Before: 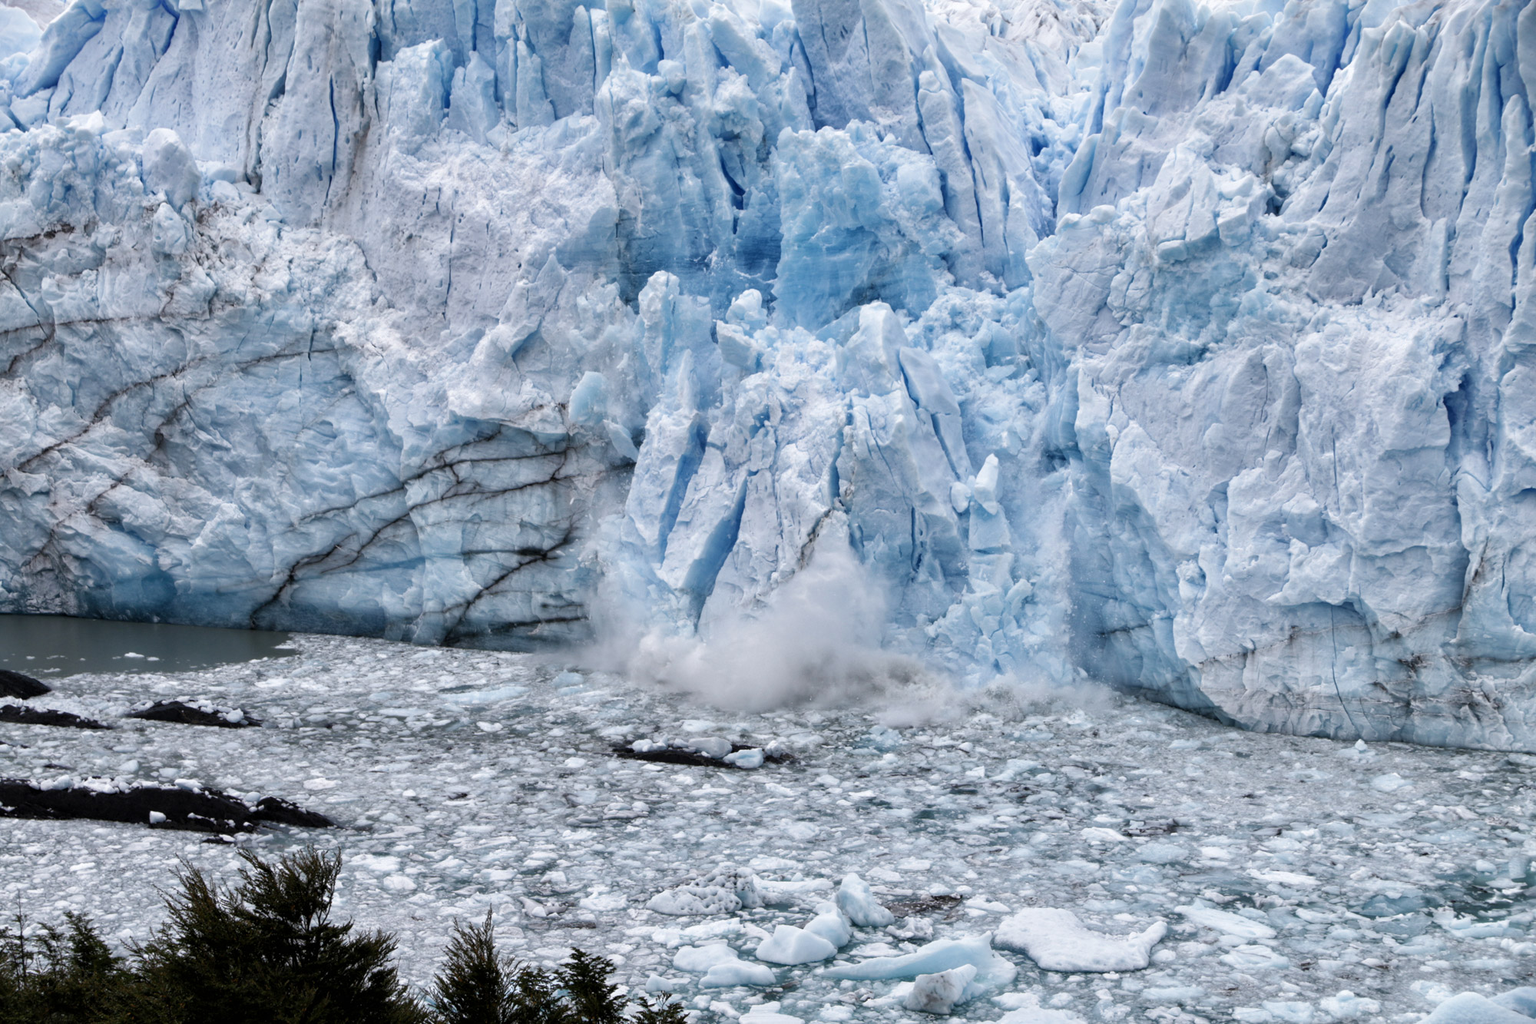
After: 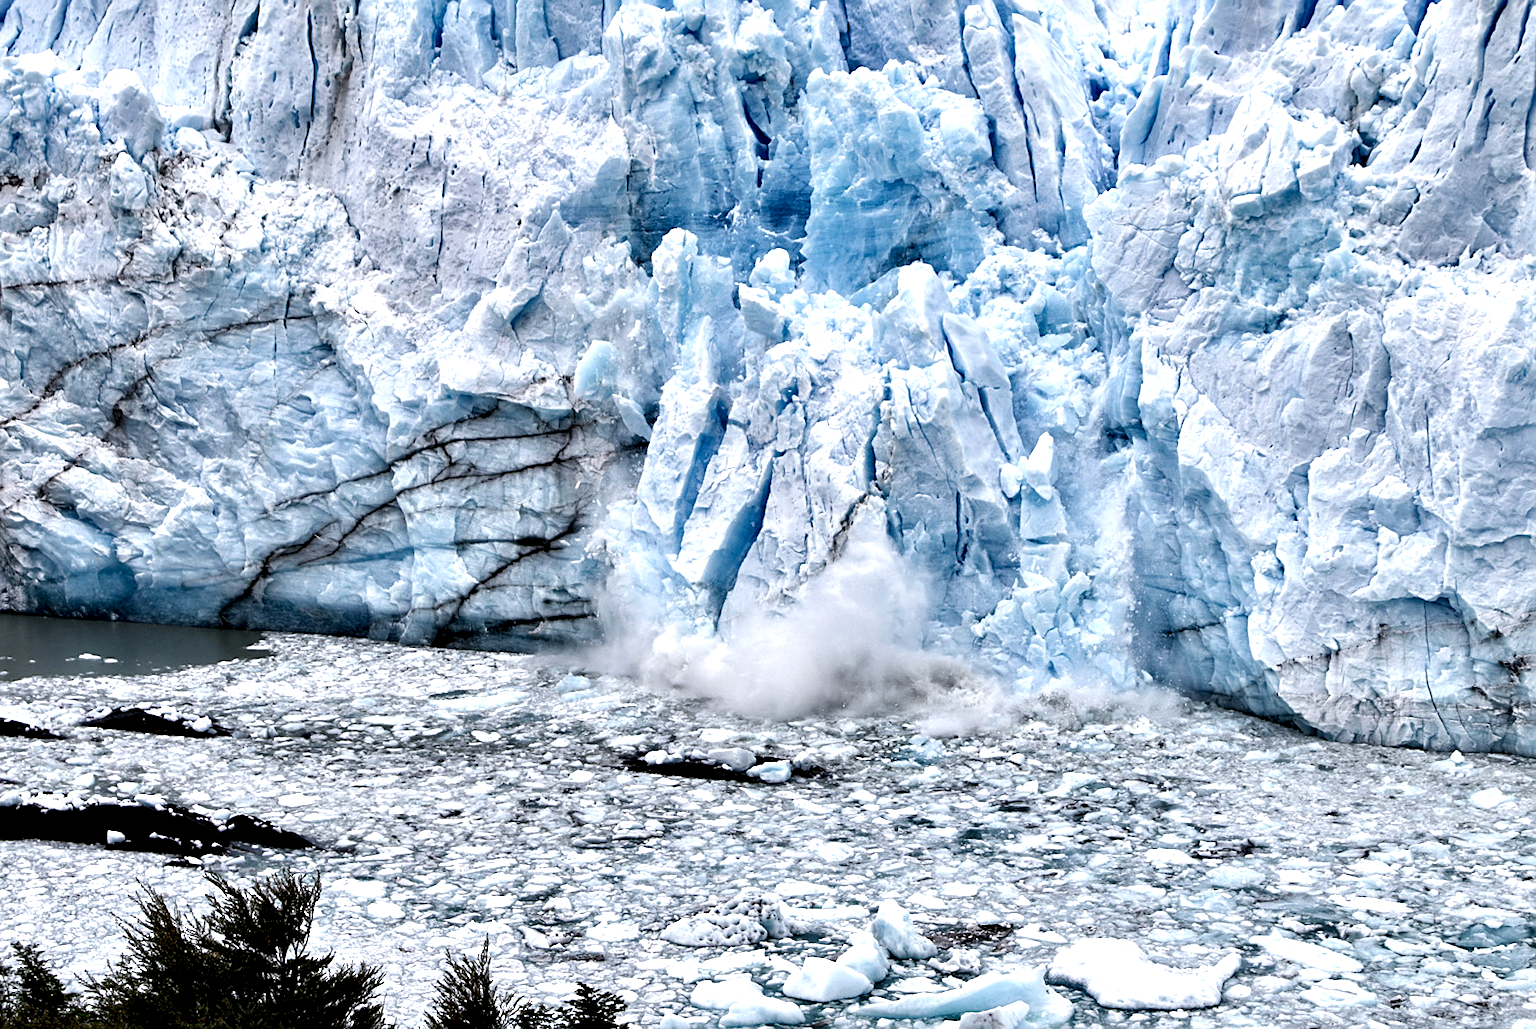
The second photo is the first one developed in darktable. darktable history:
crop: left 3.522%, top 6.503%, right 6.742%, bottom 3.185%
sharpen: radius 1.956
exposure: exposure 0.466 EV, compensate highlight preservation false
contrast equalizer: octaves 7, y [[0.6 ×6], [0.55 ×6], [0 ×6], [0 ×6], [0 ×6]]
